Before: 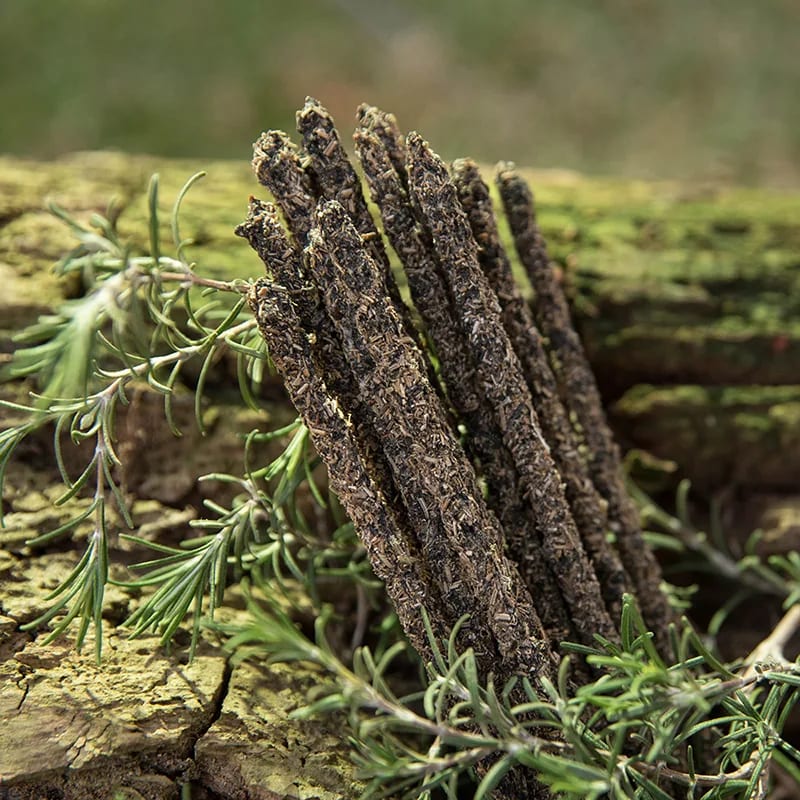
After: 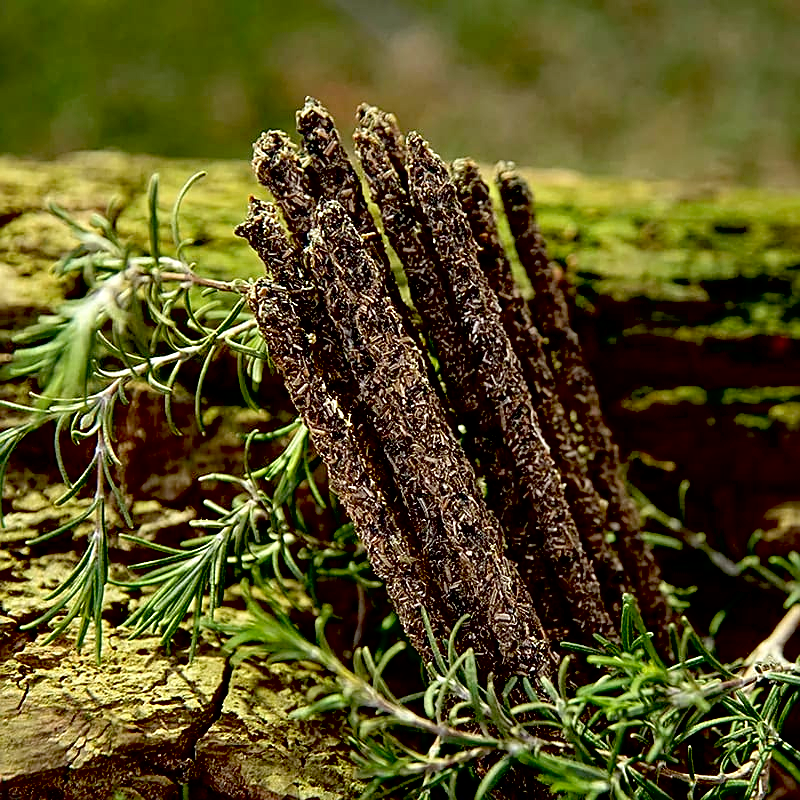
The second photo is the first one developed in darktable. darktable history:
sharpen: on, module defaults
contrast brightness saturation: contrast 0.042, saturation 0.165
exposure: black level correction 0.048, exposure 0.012 EV, compensate highlight preservation false
local contrast: highlights 103%, shadows 98%, detail 119%, midtone range 0.2
